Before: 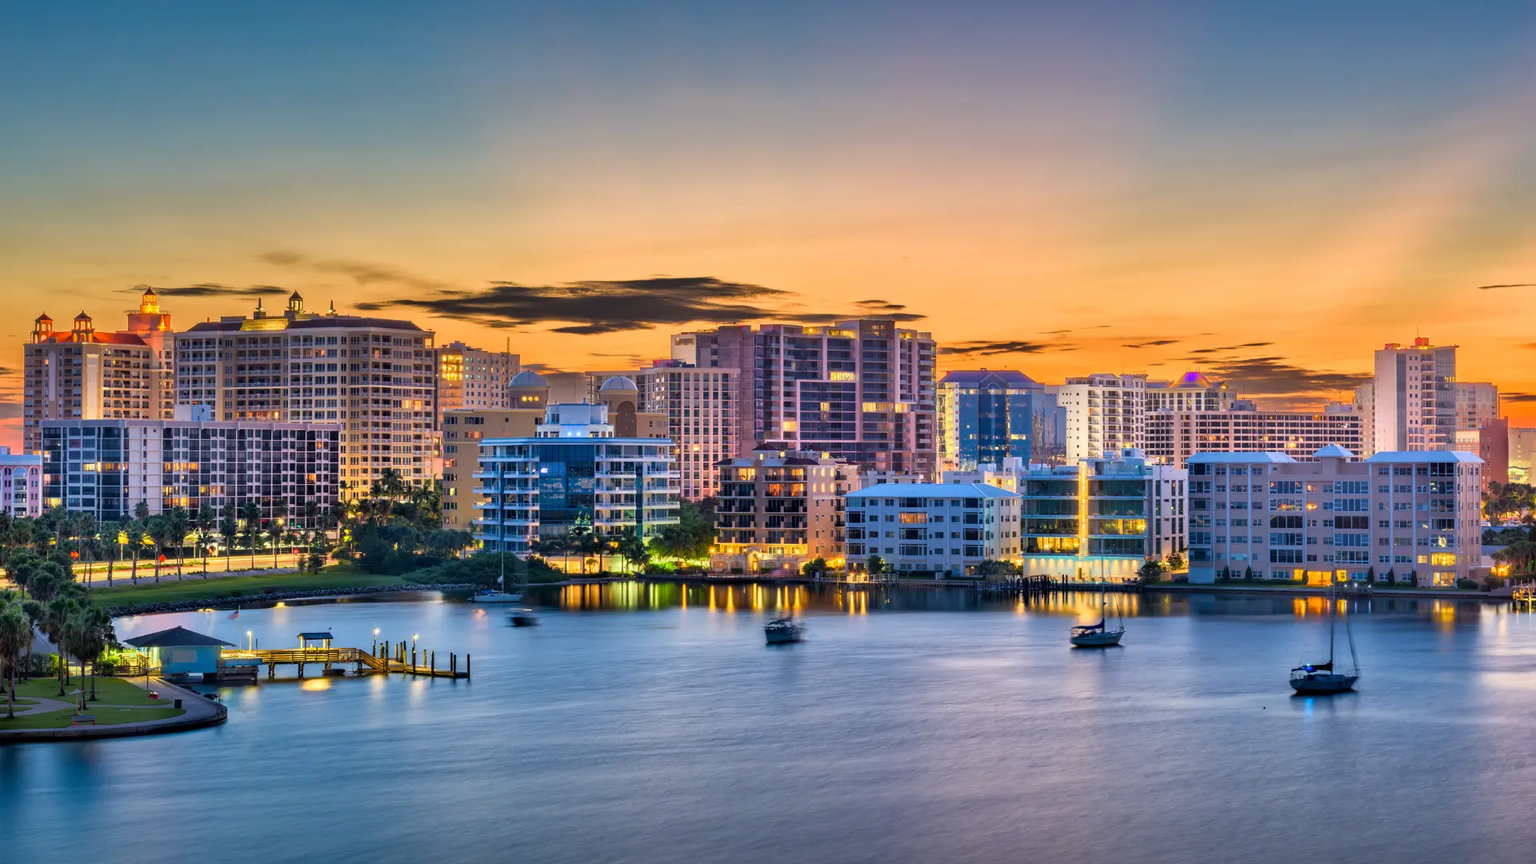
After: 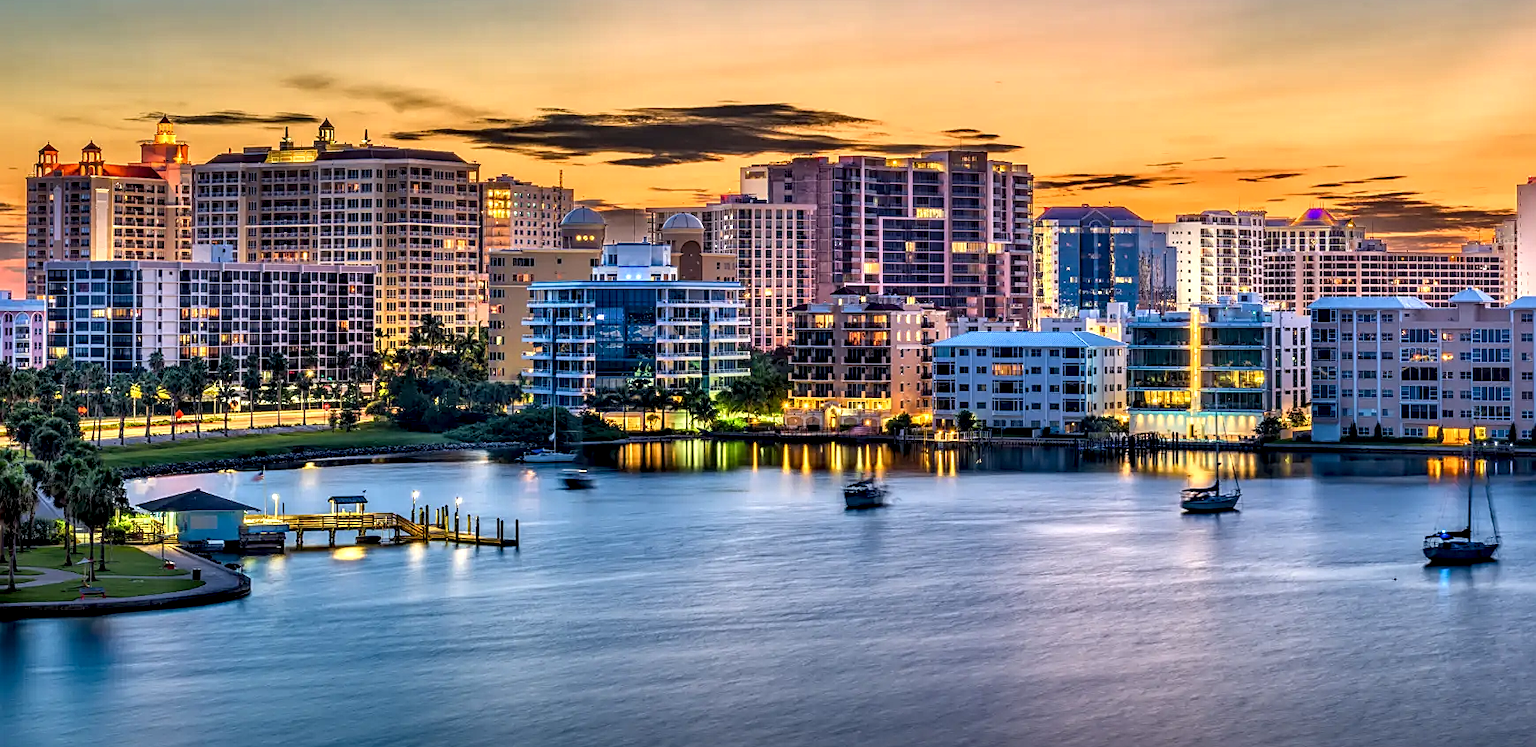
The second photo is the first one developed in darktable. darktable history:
exposure: black level correction 0.003, exposure 0.147 EV, compensate highlight preservation false
crop: top 21.284%, right 9.343%, bottom 0.235%
sharpen: amount 0.471
local contrast: detail 161%
